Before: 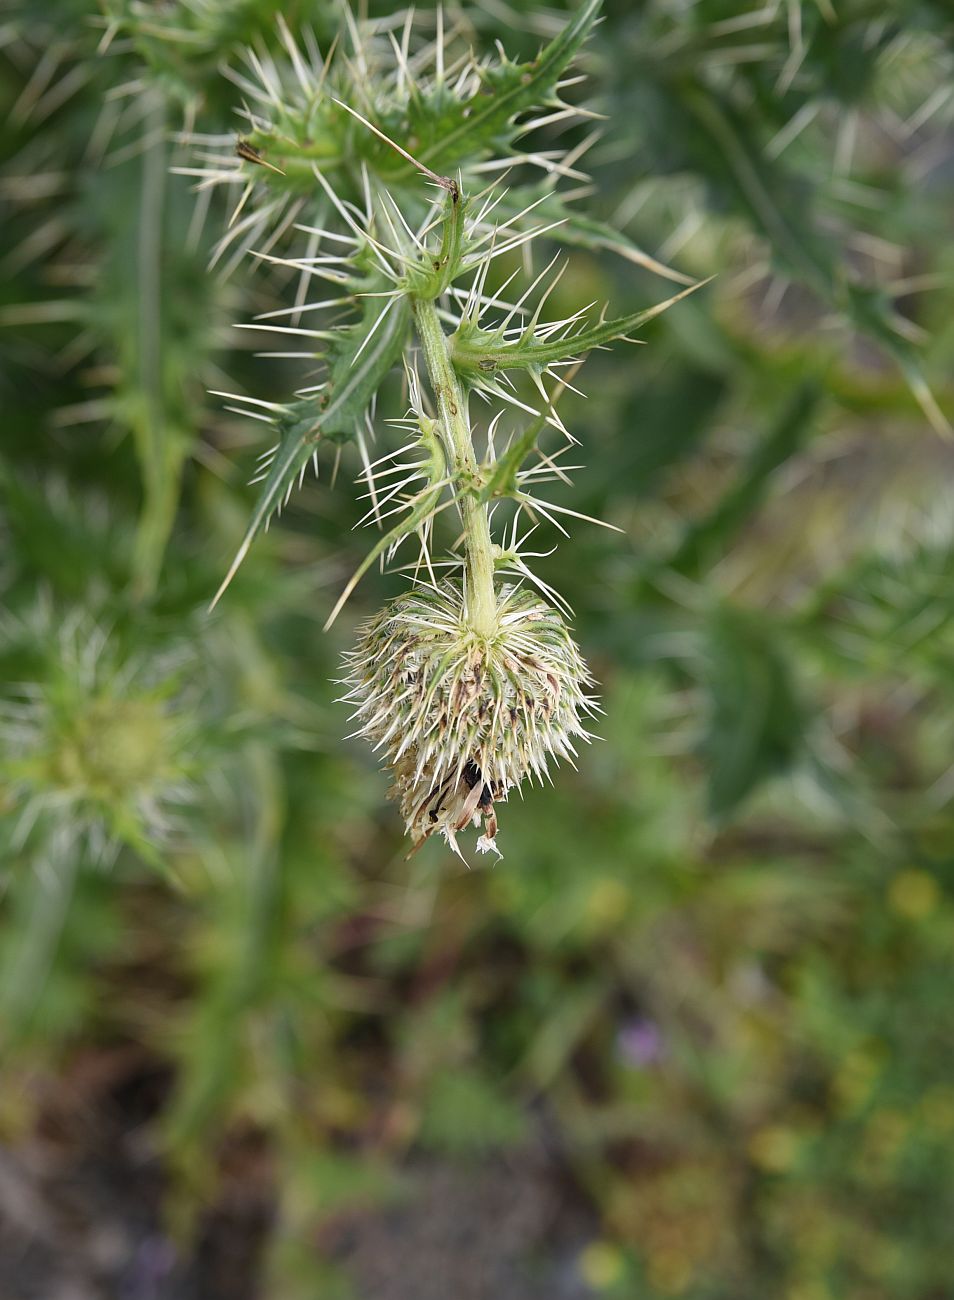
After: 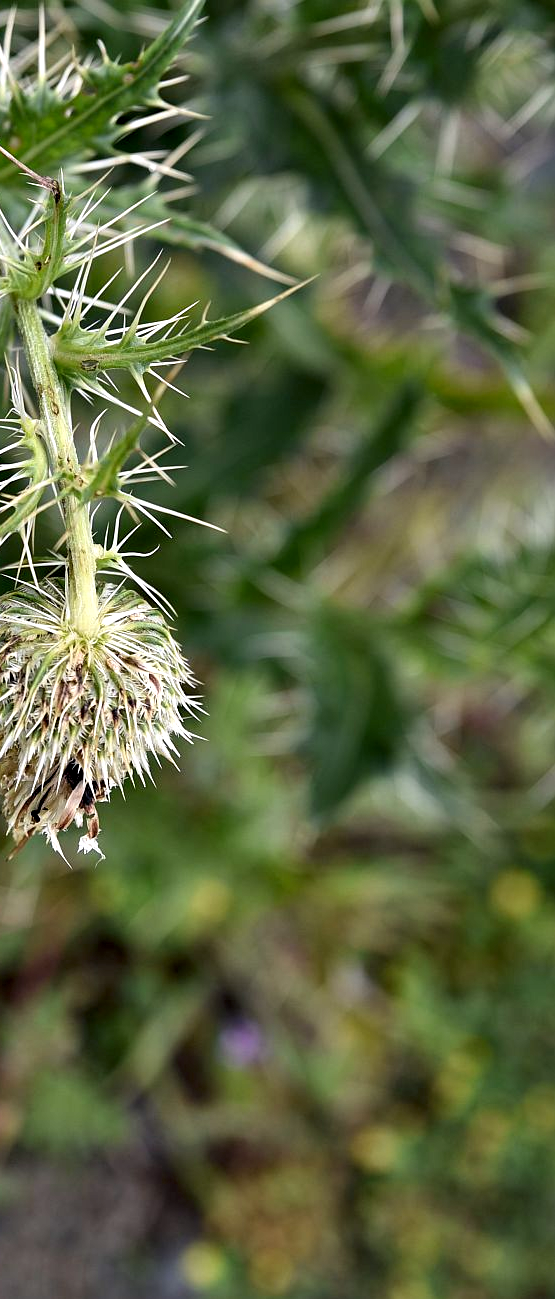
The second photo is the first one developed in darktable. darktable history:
crop: left 41.759%
exposure: black level correction 0.002, exposure -0.106 EV, compensate highlight preservation false
contrast equalizer: octaves 7, y [[0.6 ×6], [0.55 ×6], [0 ×6], [0 ×6], [0 ×6]]
